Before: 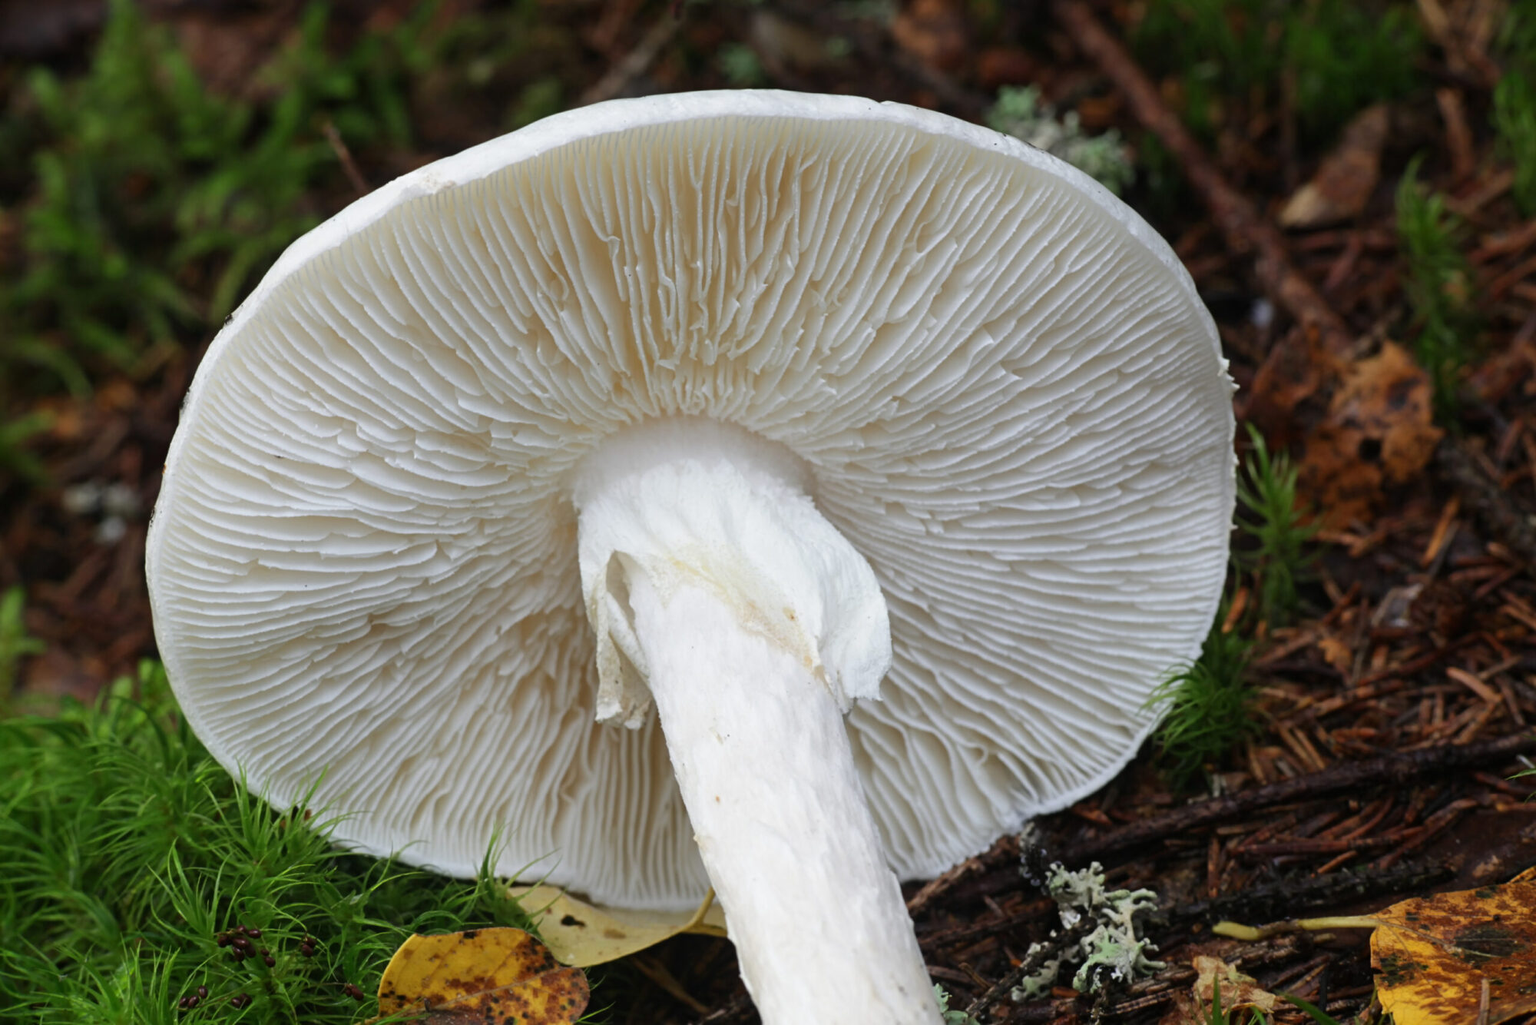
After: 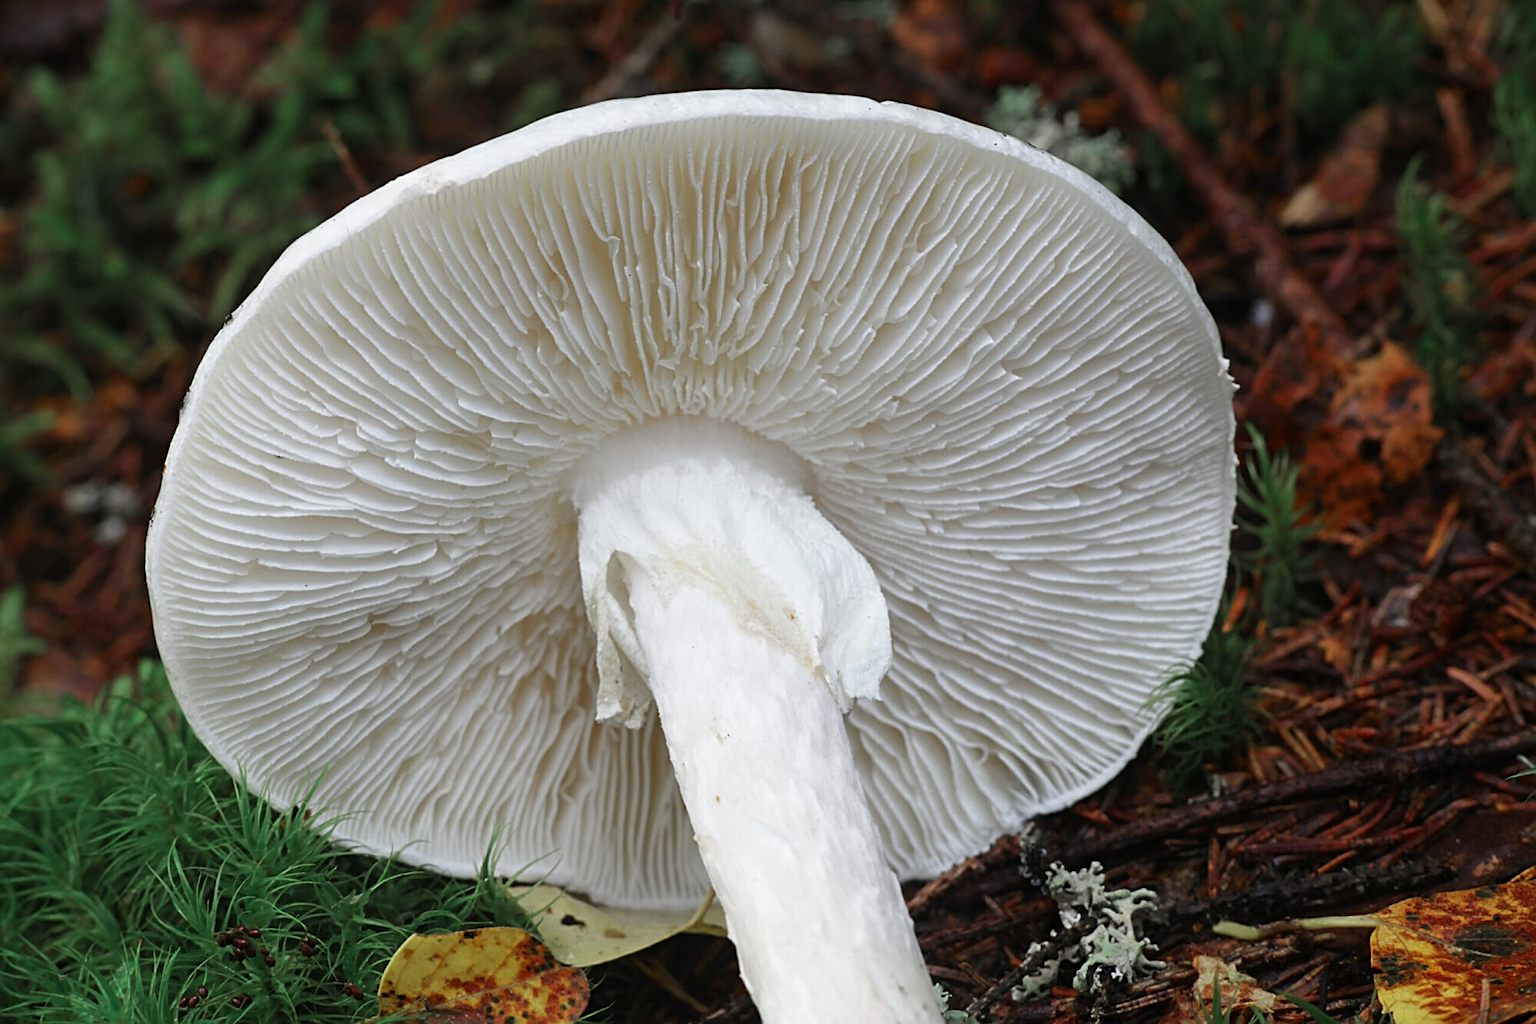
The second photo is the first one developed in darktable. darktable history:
sharpen: on, module defaults
color zones: curves: ch0 [(0, 0.466) (0.128, 0.466) (0.25, 0.5) (0.375, 0.456) (0.5, 0.5) (0.625, 0.5) (0.737, 0.652) (0.875, 0.5)]; ch1 [(0, 0.603) (0.125, 0.618) (0.261, 0.348) (0.372, 0.353) (0.497, 0.363) (0.611, 0.45) (0.731, 0.427) (0.875, 0.518) (0.998, 0.652)]; ch2 [(0, 0.559) (0.125, 0.451) (0.253, 0.564) (0.37, 0.578) (0.5, 0.466) (0.625, 0.471) (0.731, 0.471) (0.88, 0.485)]
